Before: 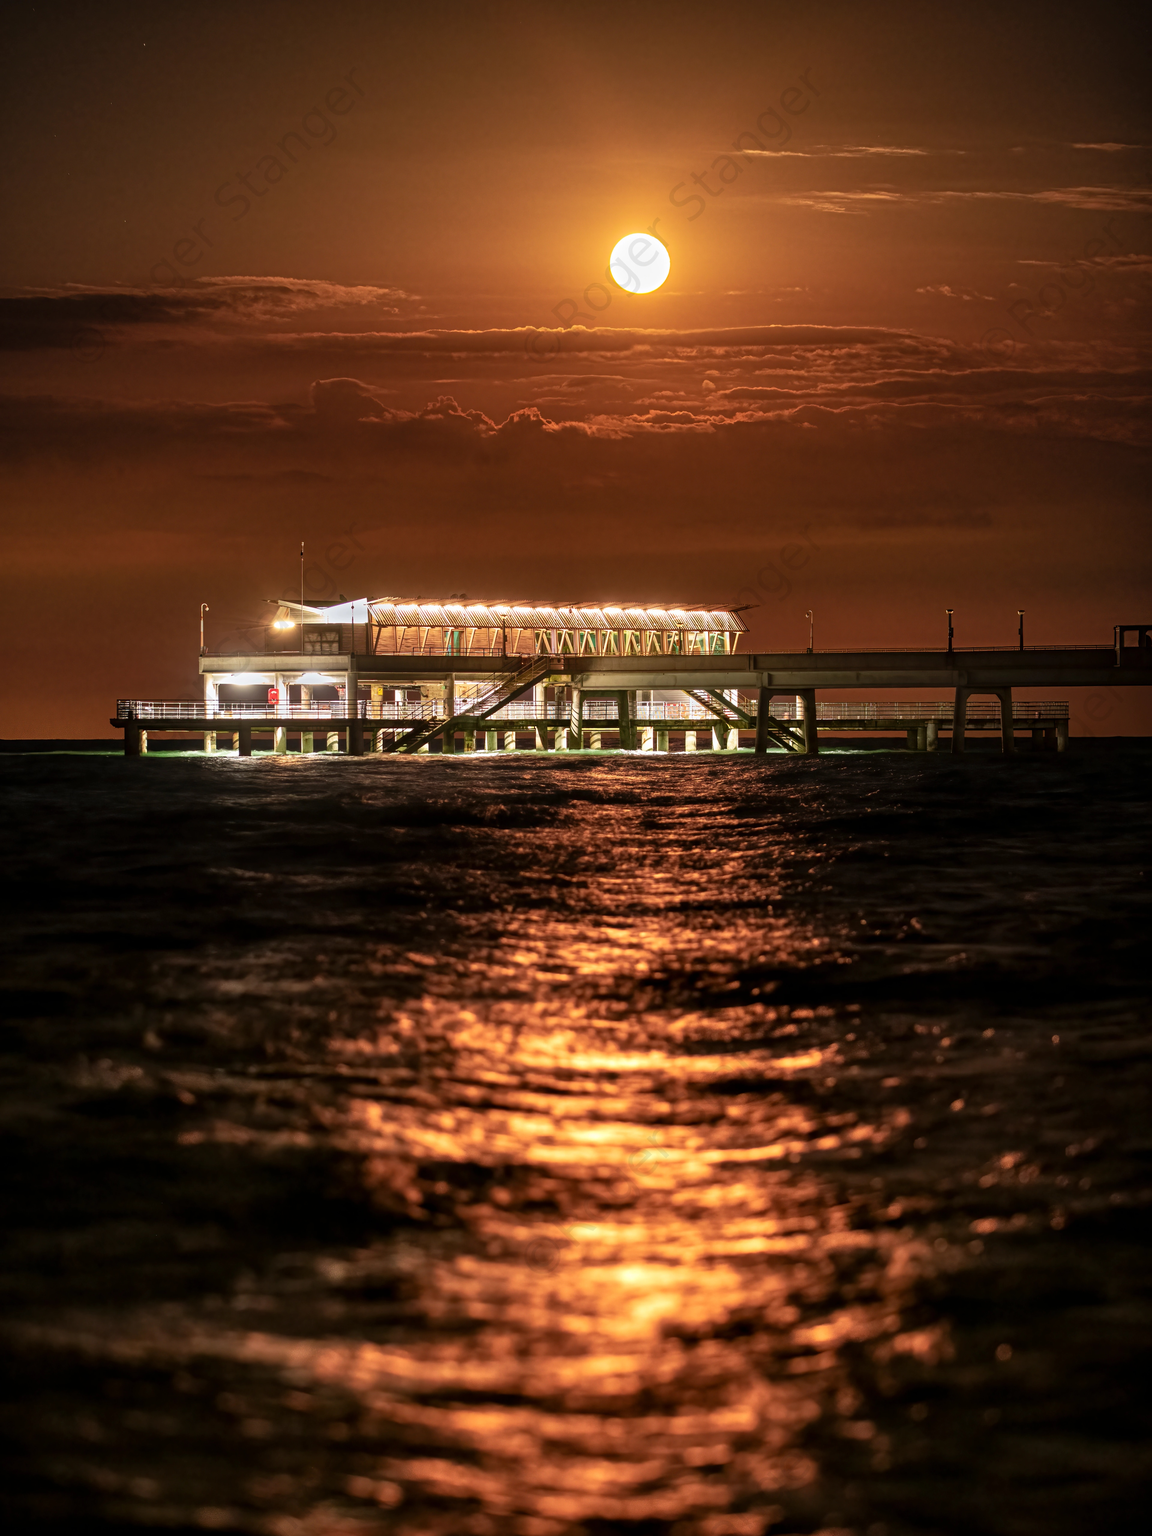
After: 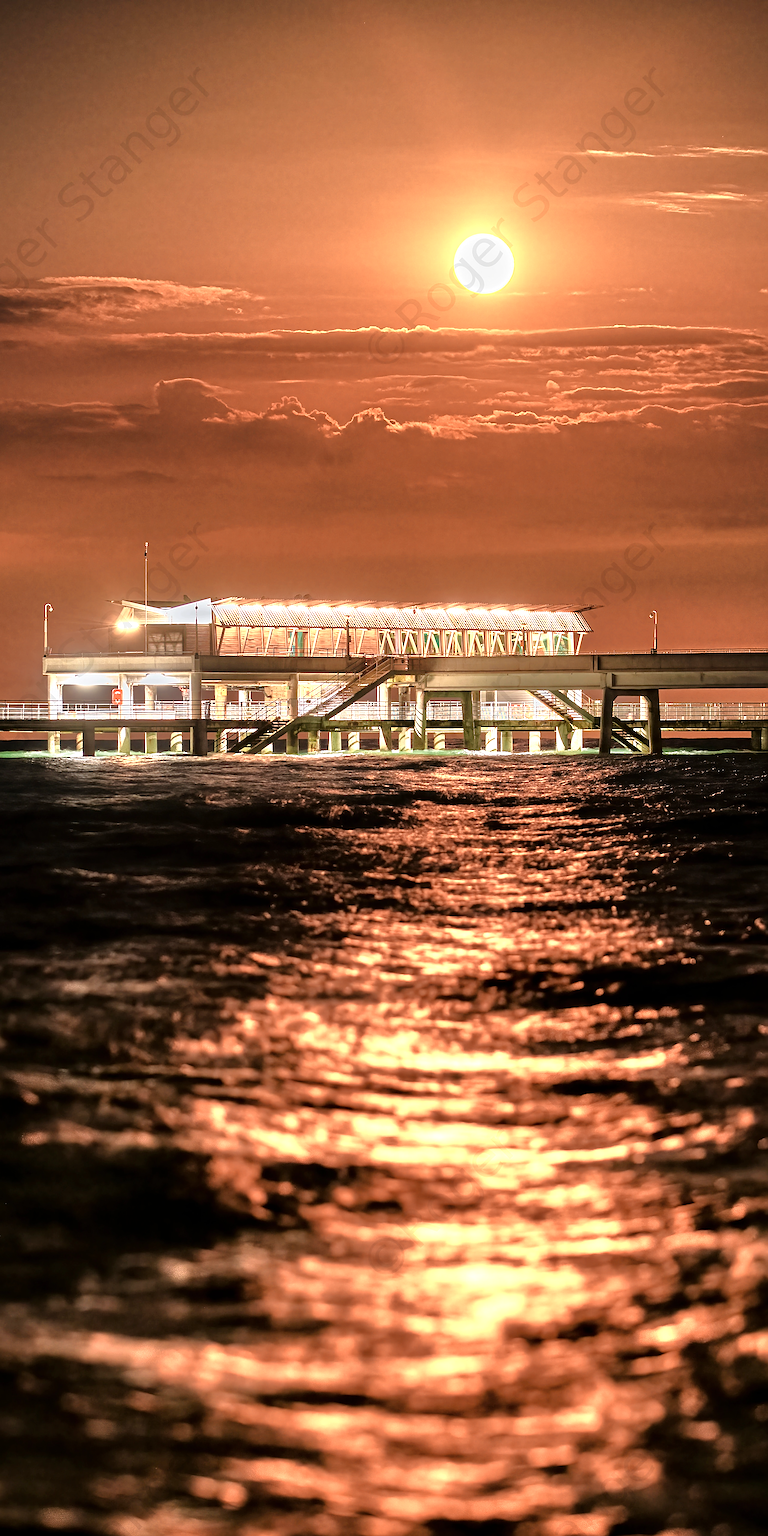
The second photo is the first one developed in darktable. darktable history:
crop and rotate: left 13.614%, right 19.716%
tone equalizer: -7 EV 0.152 EV, -6 EV 0.614 EV, -5 EV 1.12 EV, -4 EV 1.34 EV, -3 EV 1.16 EV, -2 EV 0.6 EV, -1 EV 0.146 EV
color zones: curves: ch0 [(0.018, 0.548) (0.224, 0.64) (0.425, 0.447) (0.675, 0.575) (0.732, 0.579)]; ch1 [(0.066, 0.487) (0.25, 0.5) (0.404, 0.43) (0.75, 0.421) (0.956, 0.421)]; ch2 [(0.044, 0.561) (0.215, 0.465) (0.399, 0.544) (0.465, 0.548) (0.614, 0.447) (0.724, 0.43) (0.882, 0.623) (0.956, 0.632)]
sharpen: radius 2.629, amount 0.68
